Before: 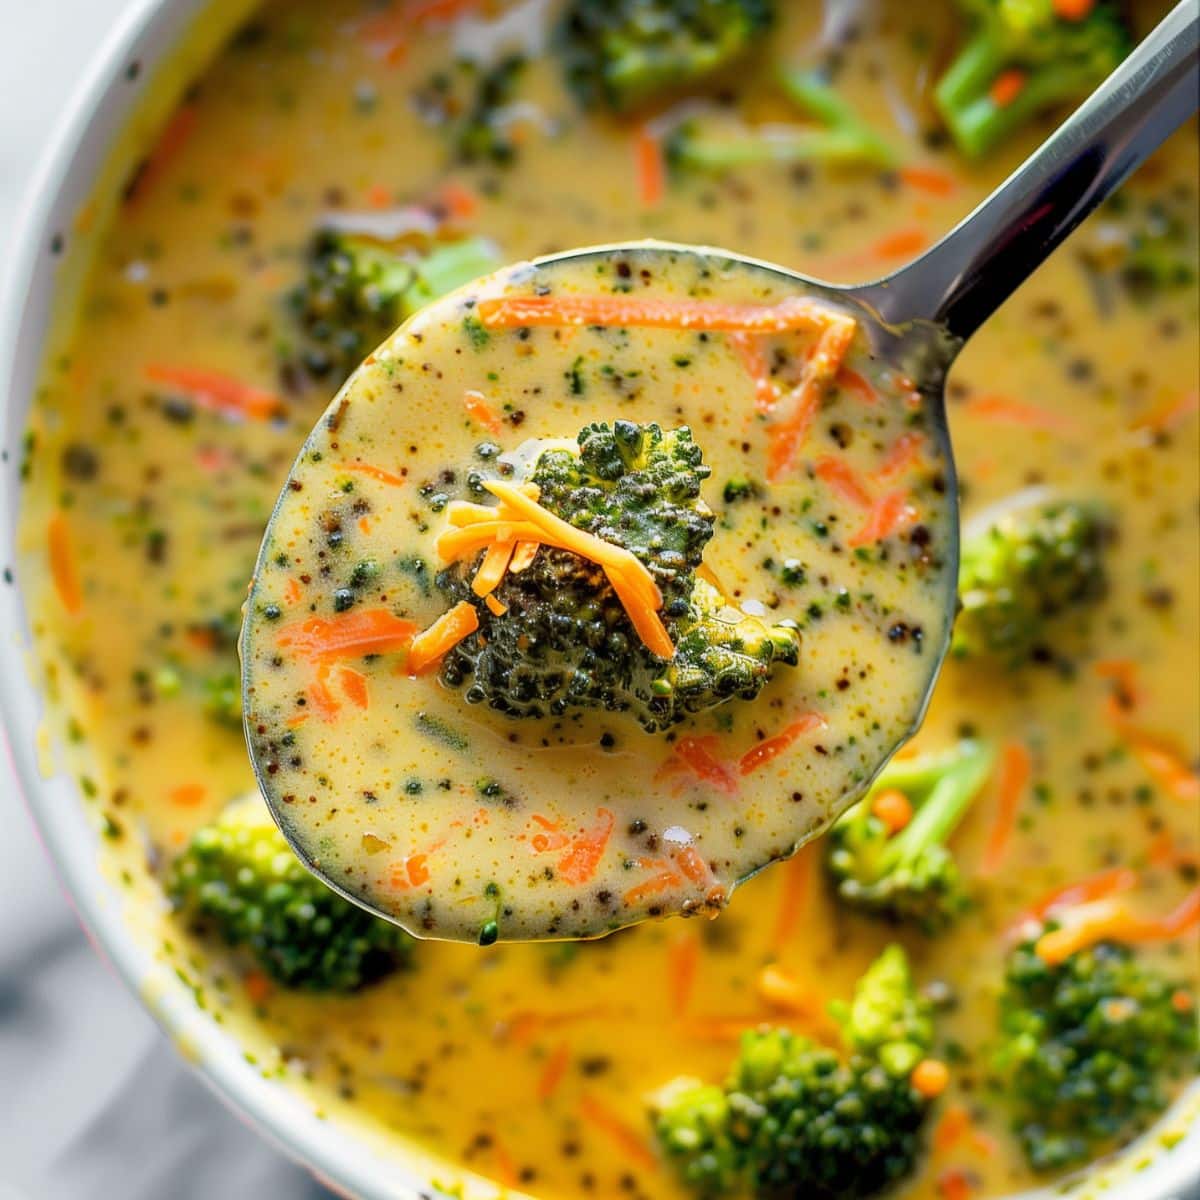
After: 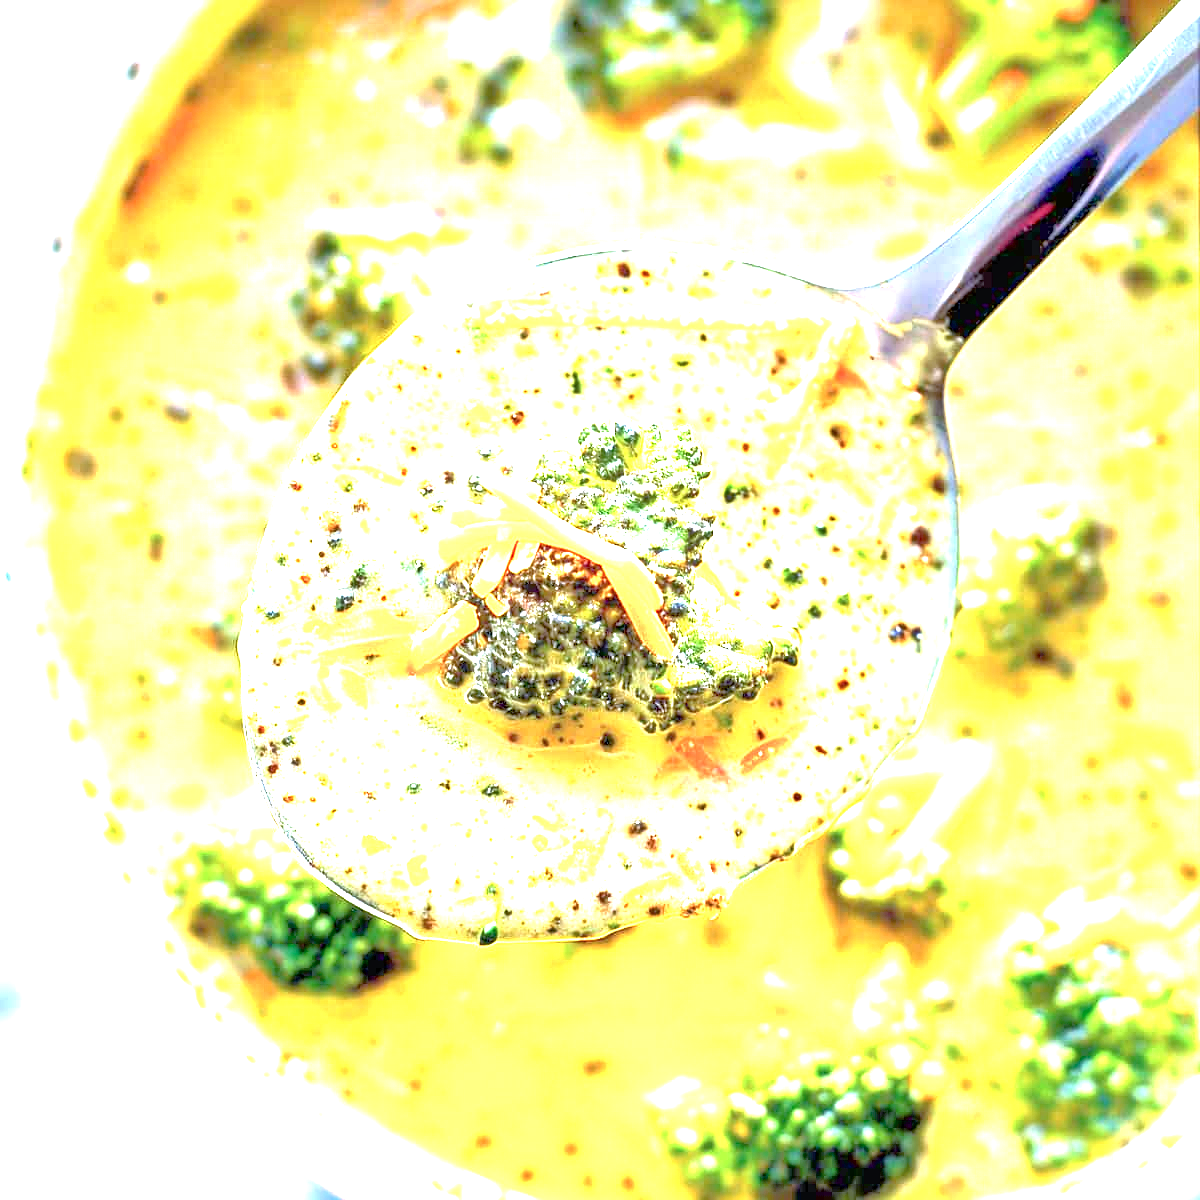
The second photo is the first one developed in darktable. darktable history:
exposure: exposure 3.033 EV, compensate exposure bias true, compensate highlight preservation false
color calibration: illuminant as shot in camera, x 0.37, y 0.382, temperature 4314.53 K
sharpen: amount 0.215
tone equalizer: -7 EV 0.149 EV, -6 EV 0.586 EV, -5 EV 1.14 EV, -4 EV 1.32 EV, -3 EV 1.12 EV, -2 EV 0.6 EV, -1 EV 0.148 EV, mask exposure compensation -0.489 EV
